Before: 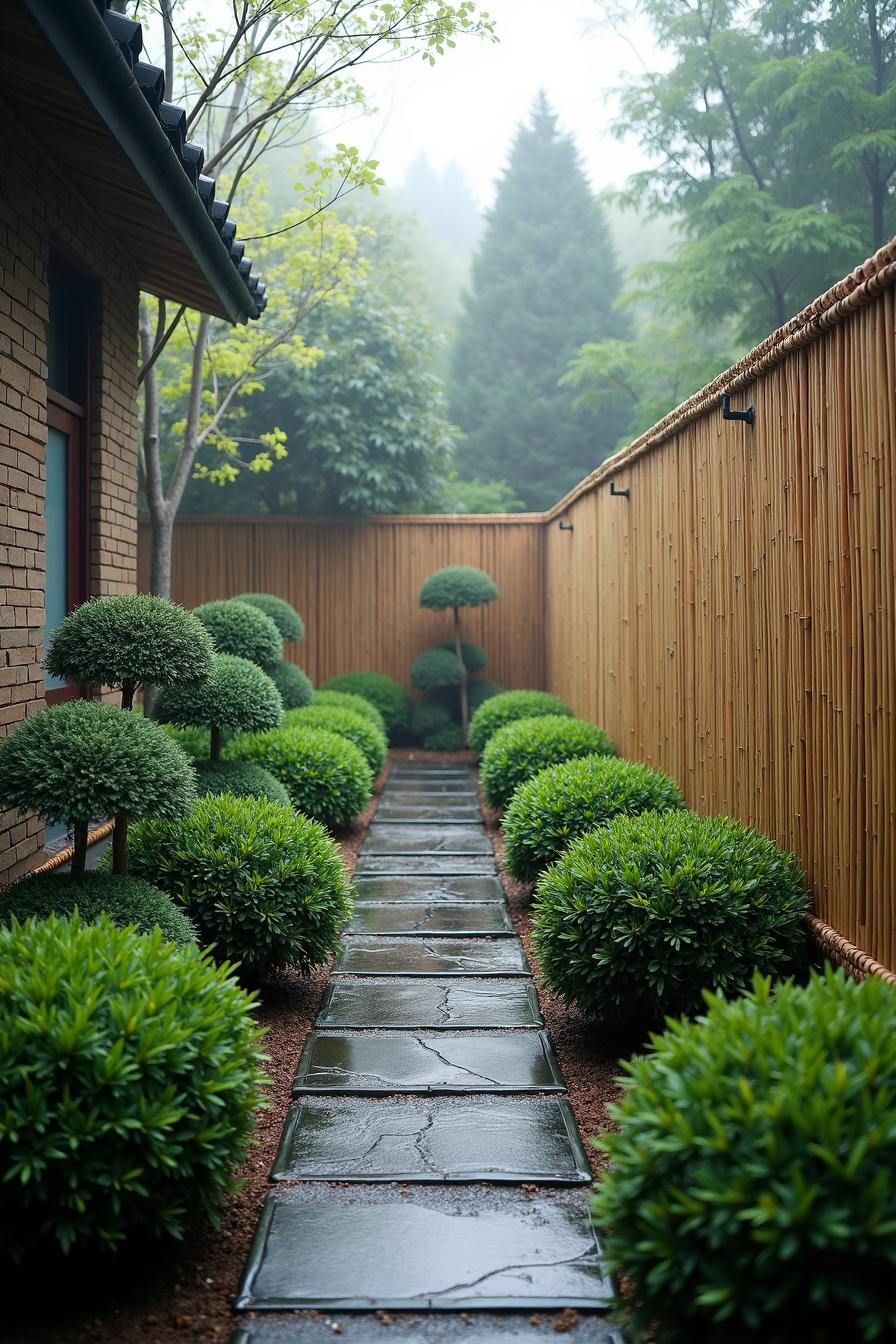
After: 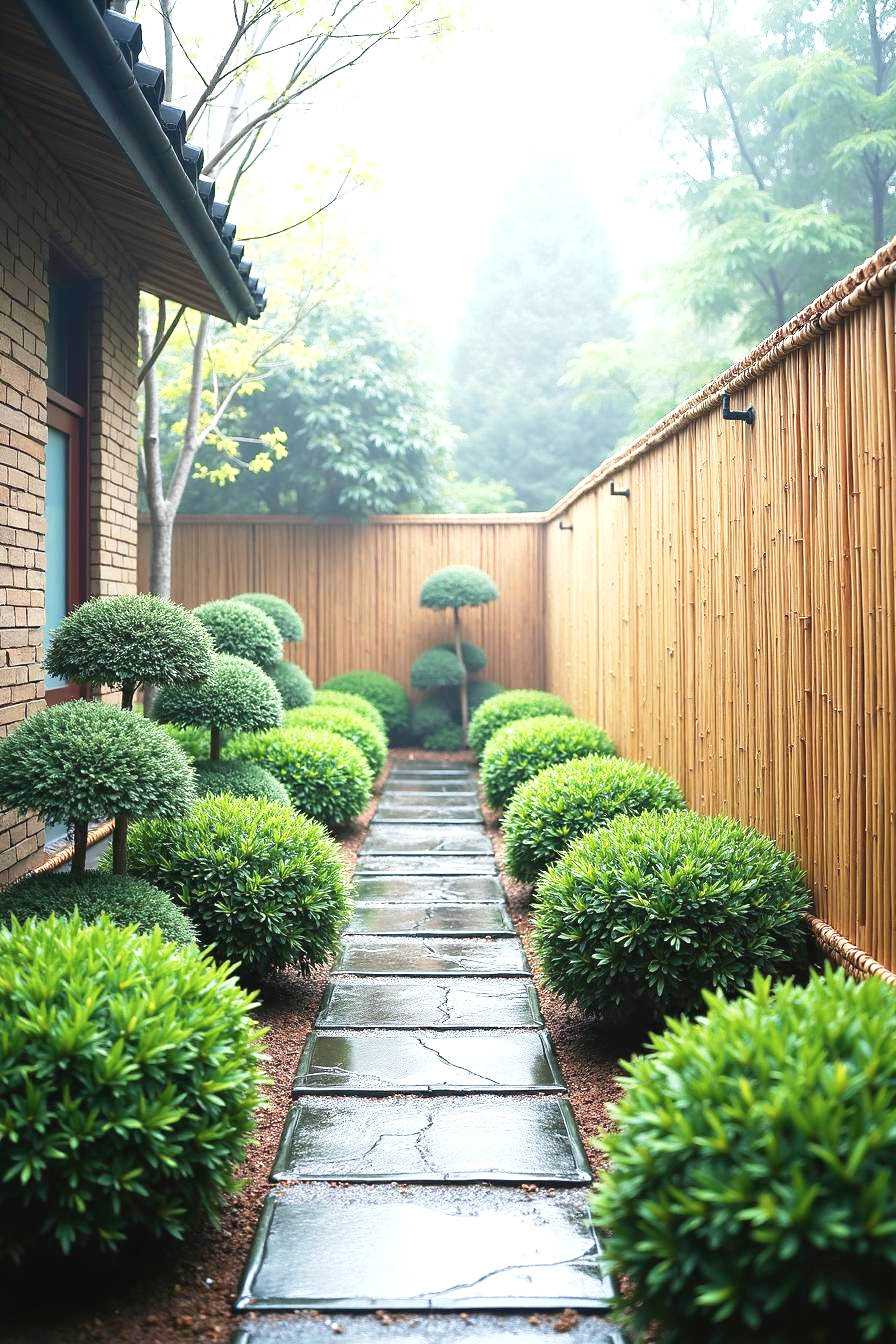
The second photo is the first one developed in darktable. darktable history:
contrast brightness saturation: contrast -0.066, brightness -0.033, saturation -0.109
base curve: curves: ch0 [(0, 0) (0.666, 0.806) (1, 1)], preserve colors none
exposure: black level correction 0, exposure 1.477 EV, compensate highlight preservation false
